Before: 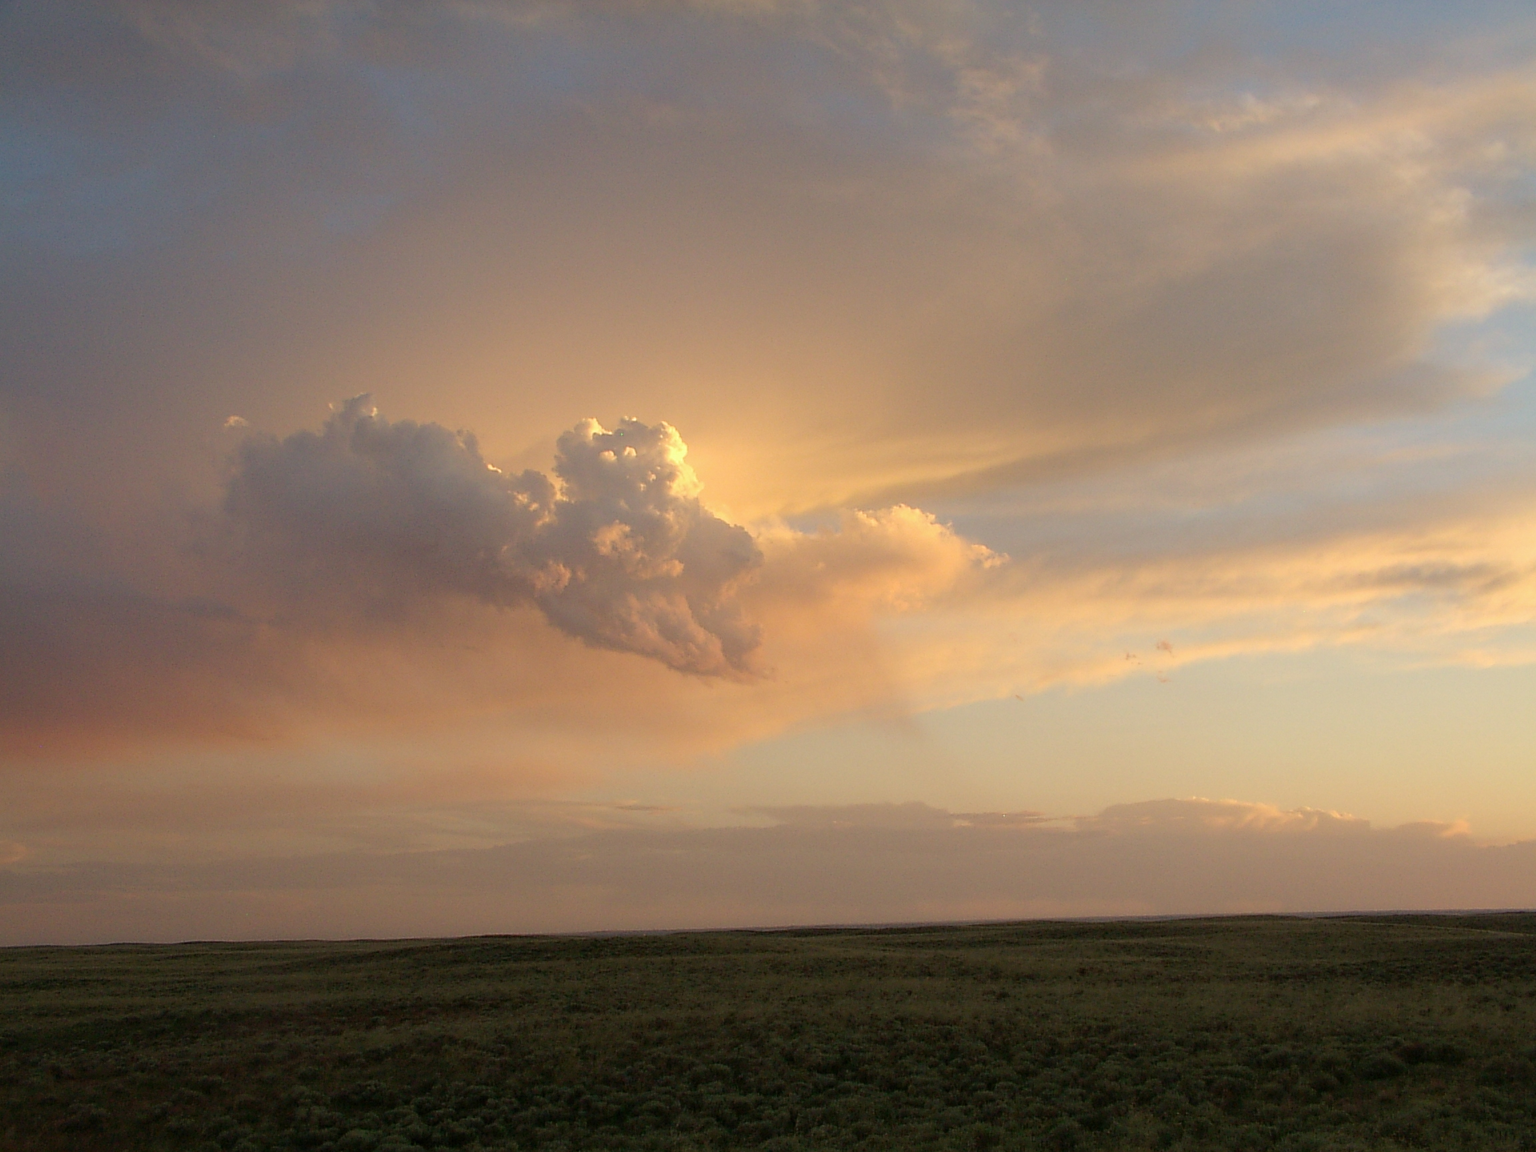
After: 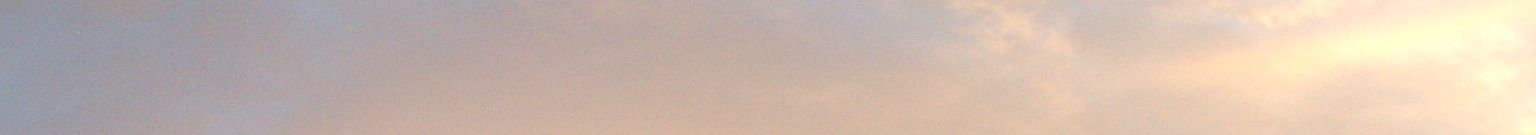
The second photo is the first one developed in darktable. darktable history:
crop and rotate: left 9.644%, top 9.491%, right 6.021%, bottom 80.509%
exposure: black level correction 0, exposure 2.138 EV, compensate exposure bias true, compensate highlight preservation false
